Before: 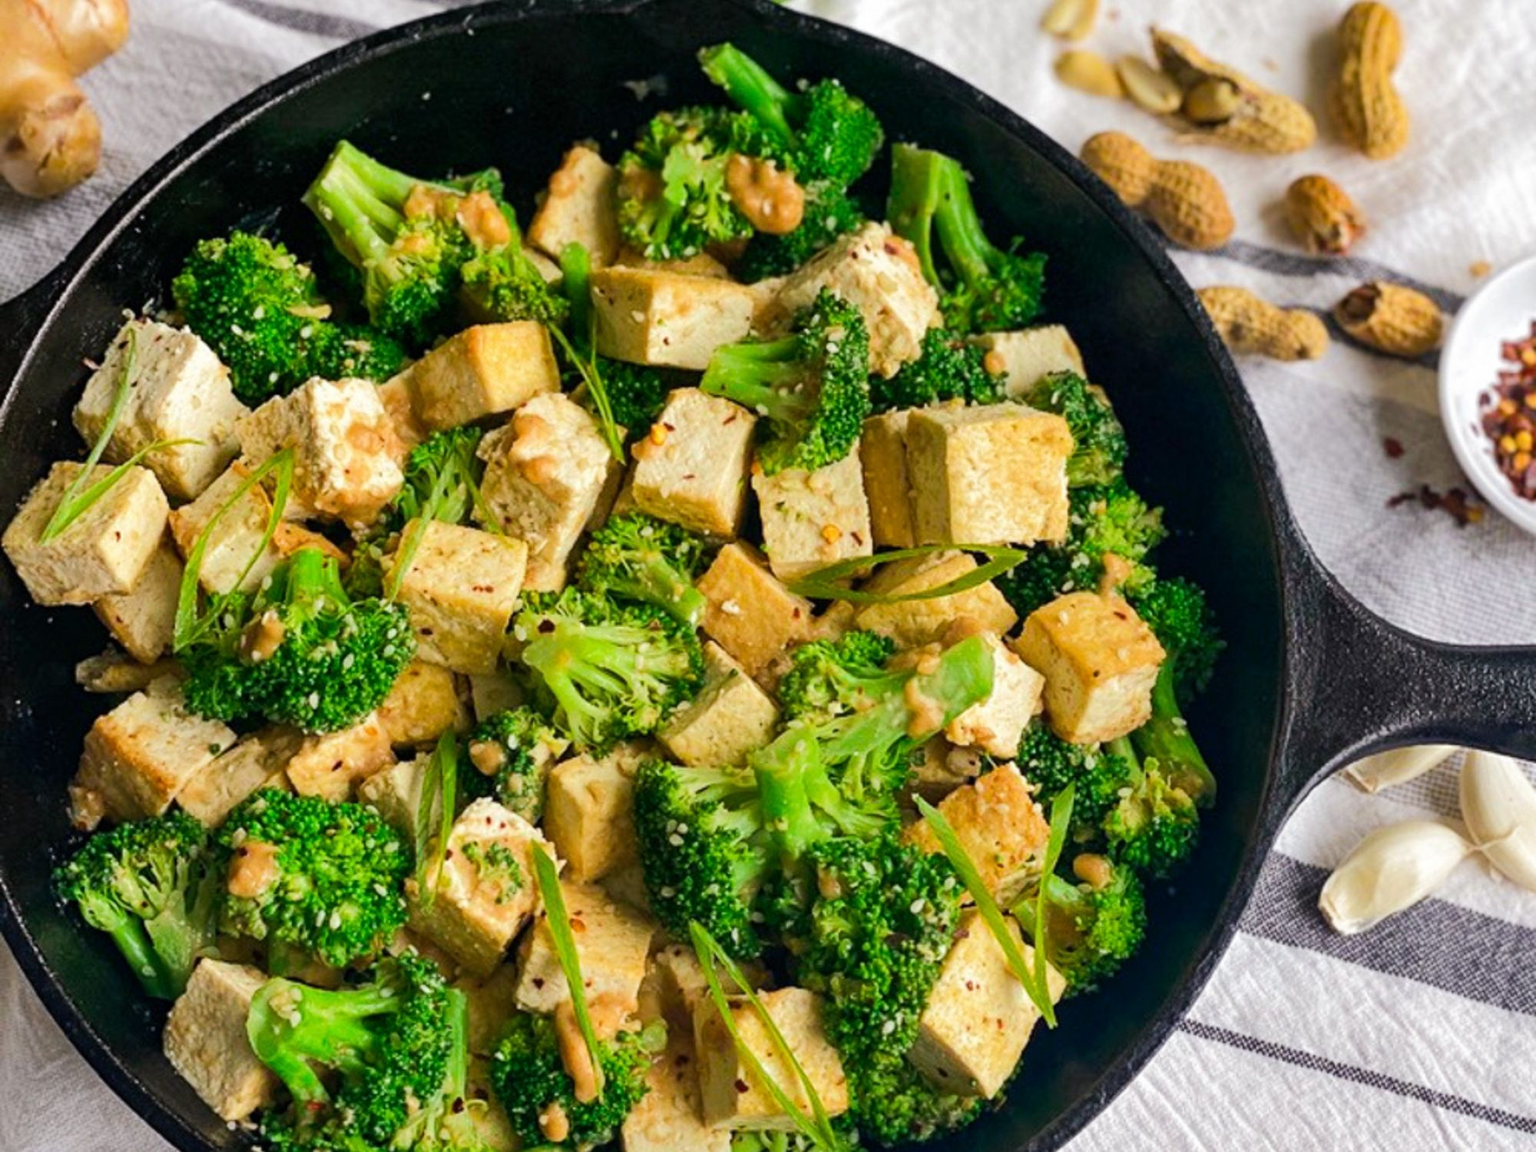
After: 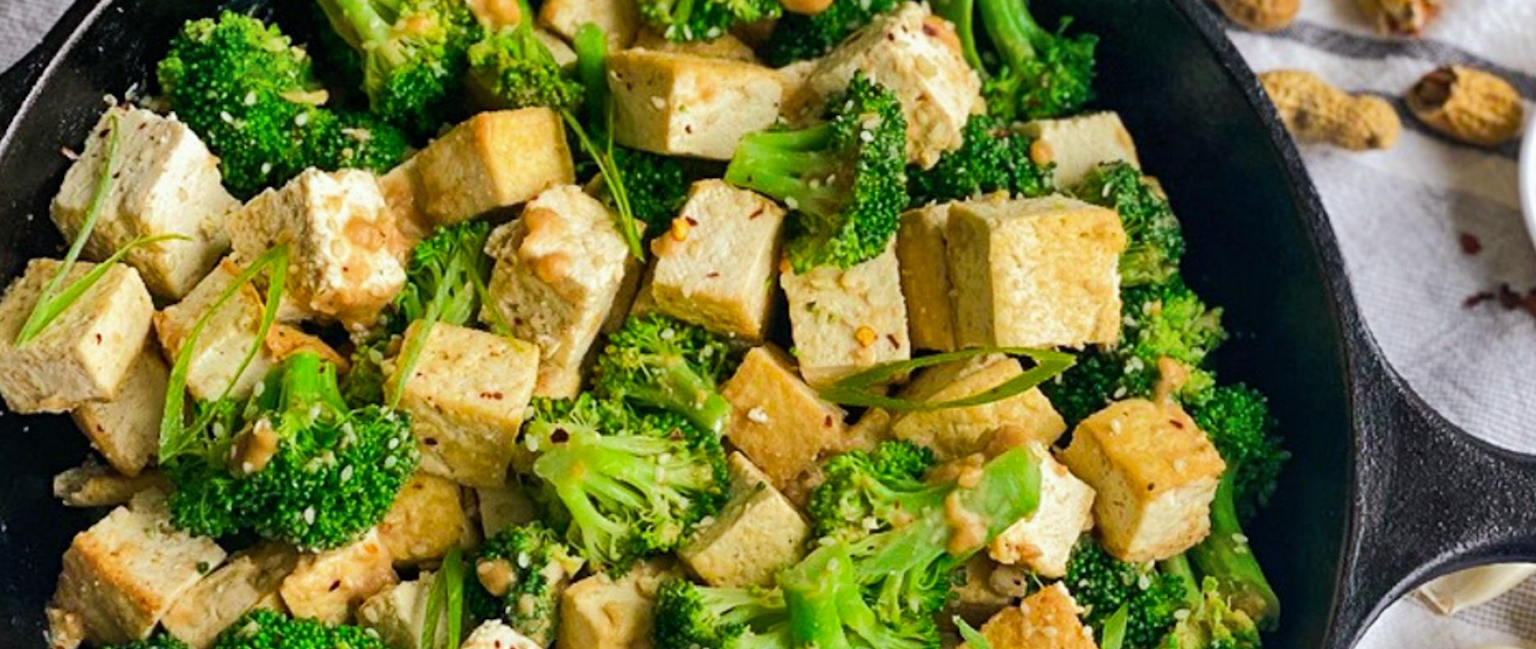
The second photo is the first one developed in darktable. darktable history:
crop: left 1.744%, top 19.225%, right 5.069%, bottom 28.357%
shadows and highlights: soften with gaussian
white balance: red 0.982, blue 1.018
